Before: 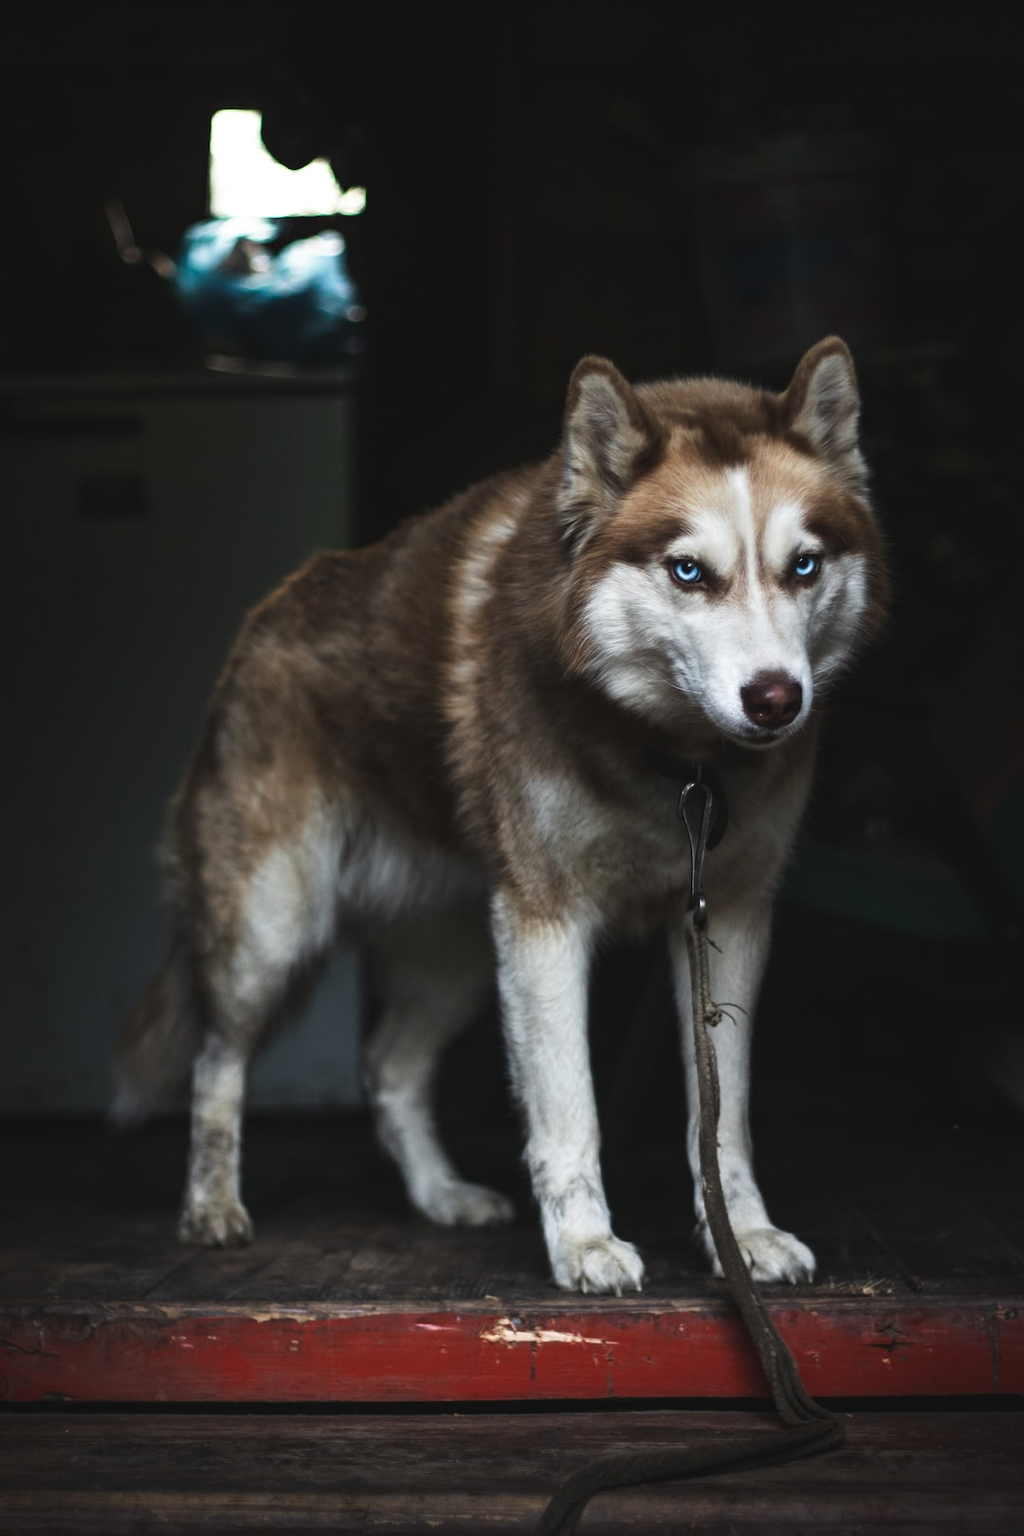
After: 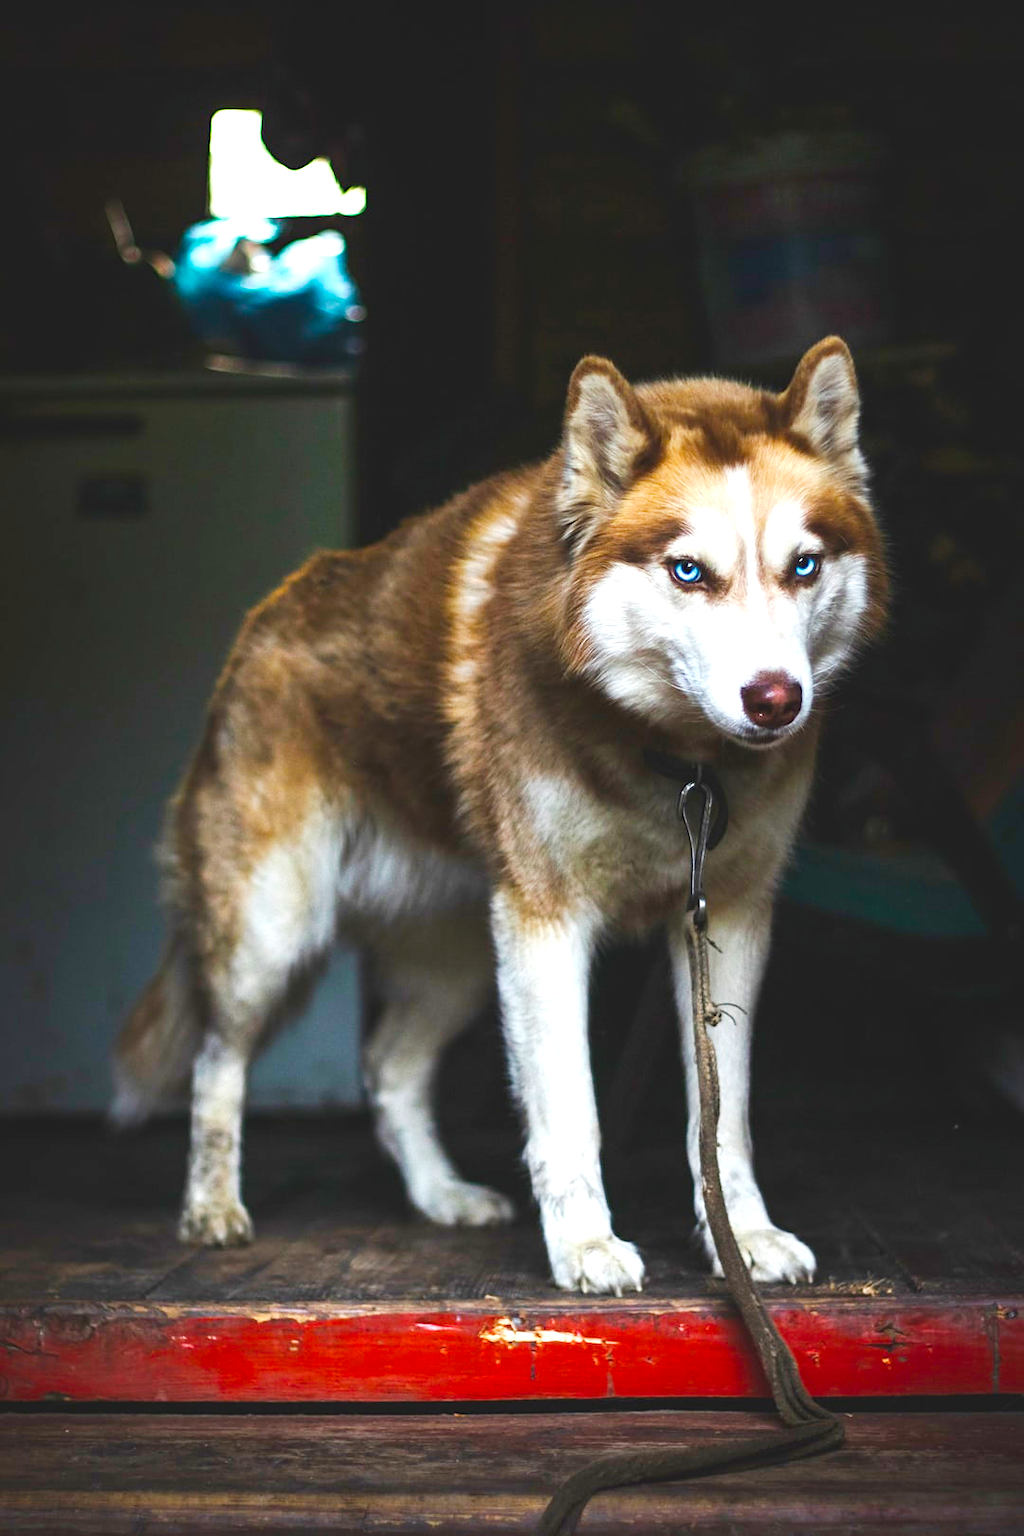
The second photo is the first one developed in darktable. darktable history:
tone curve: curves: ch0 [(0, 0) (0.091, 0.074) (0.184, 0.168) (0.491, 0.519) (0.748, 0.765) (1, 0.919)]; ch1 [(0, 0) (0.179, 0.173) (0.322, 0.32) (0.424, 0.424) (0.502, 0.504) (0.56, 0.578) (0.631, 0.667) (0.777, 0.806) (1, 1)]; ch2 [(0, 0) (0.434, 0.447) (0.483, 0.487) (0.547, 0.564) (0.676, 0.673) (1, 1)], preserve colors none
exposure: black level correction 0, exposure 1.471 EV, compensate highlight preservation false
color balance rgb: perceptual saturation grading › global saturation 31.048%, global vibrance 50.565%
sharpen: amount 0.209
